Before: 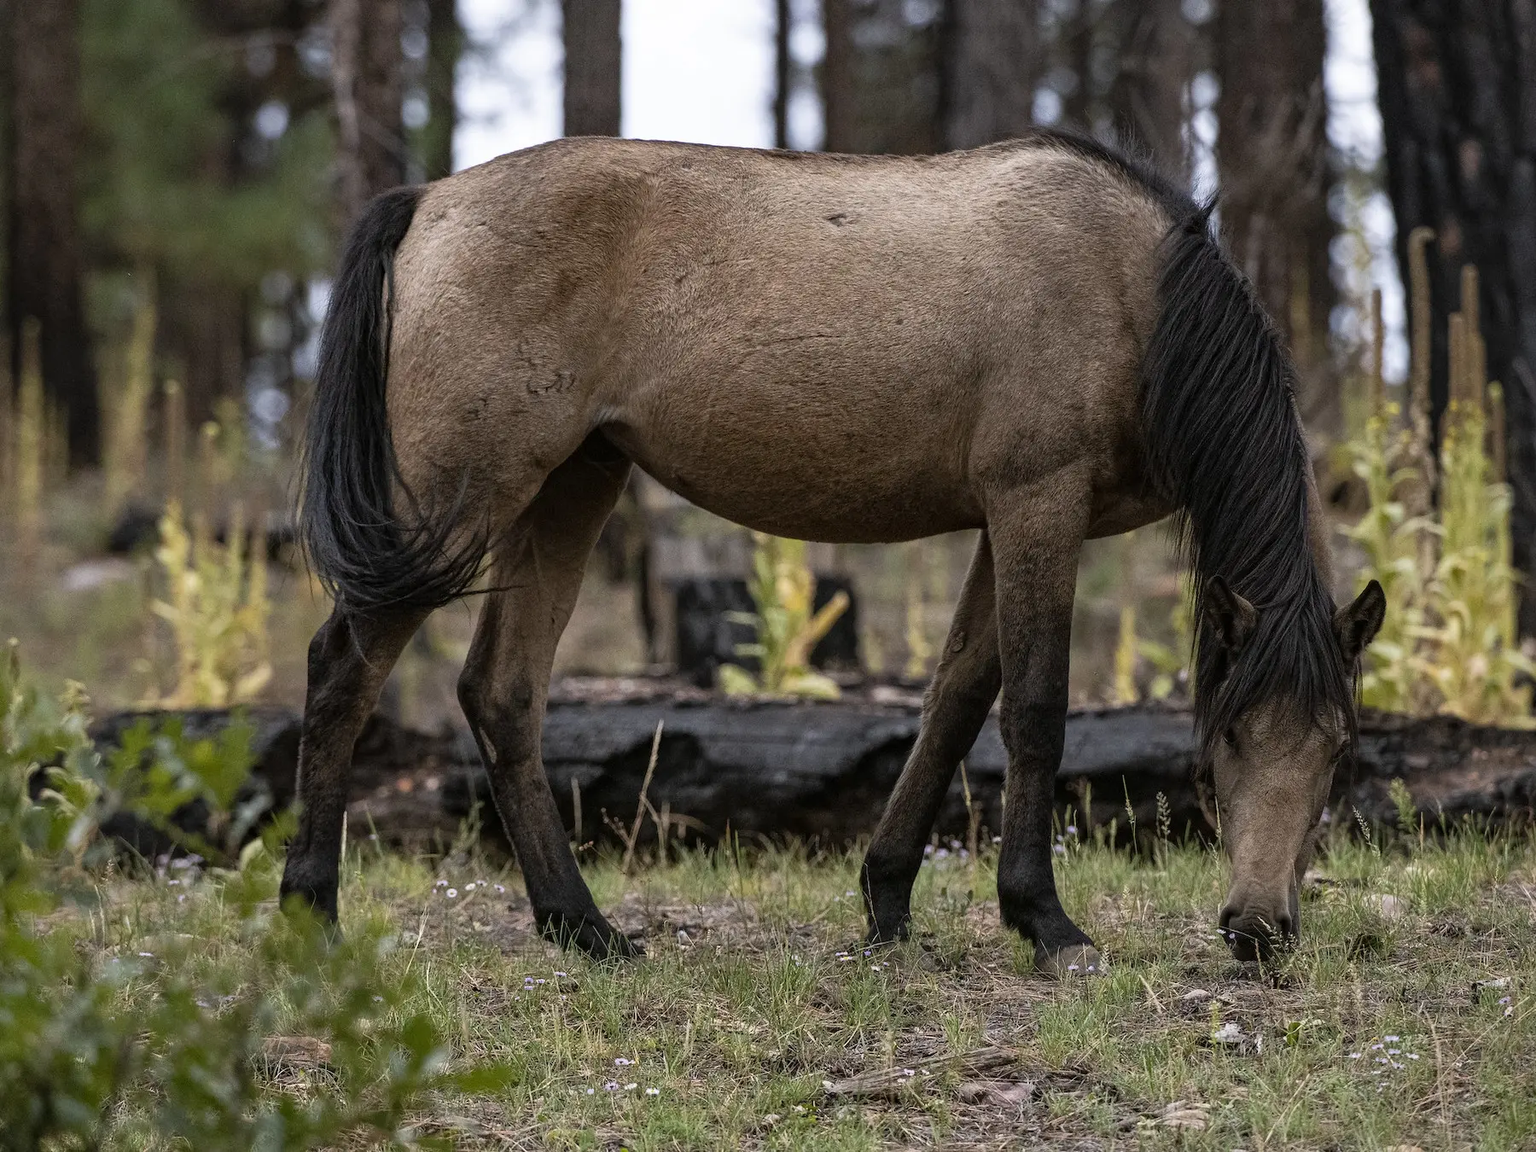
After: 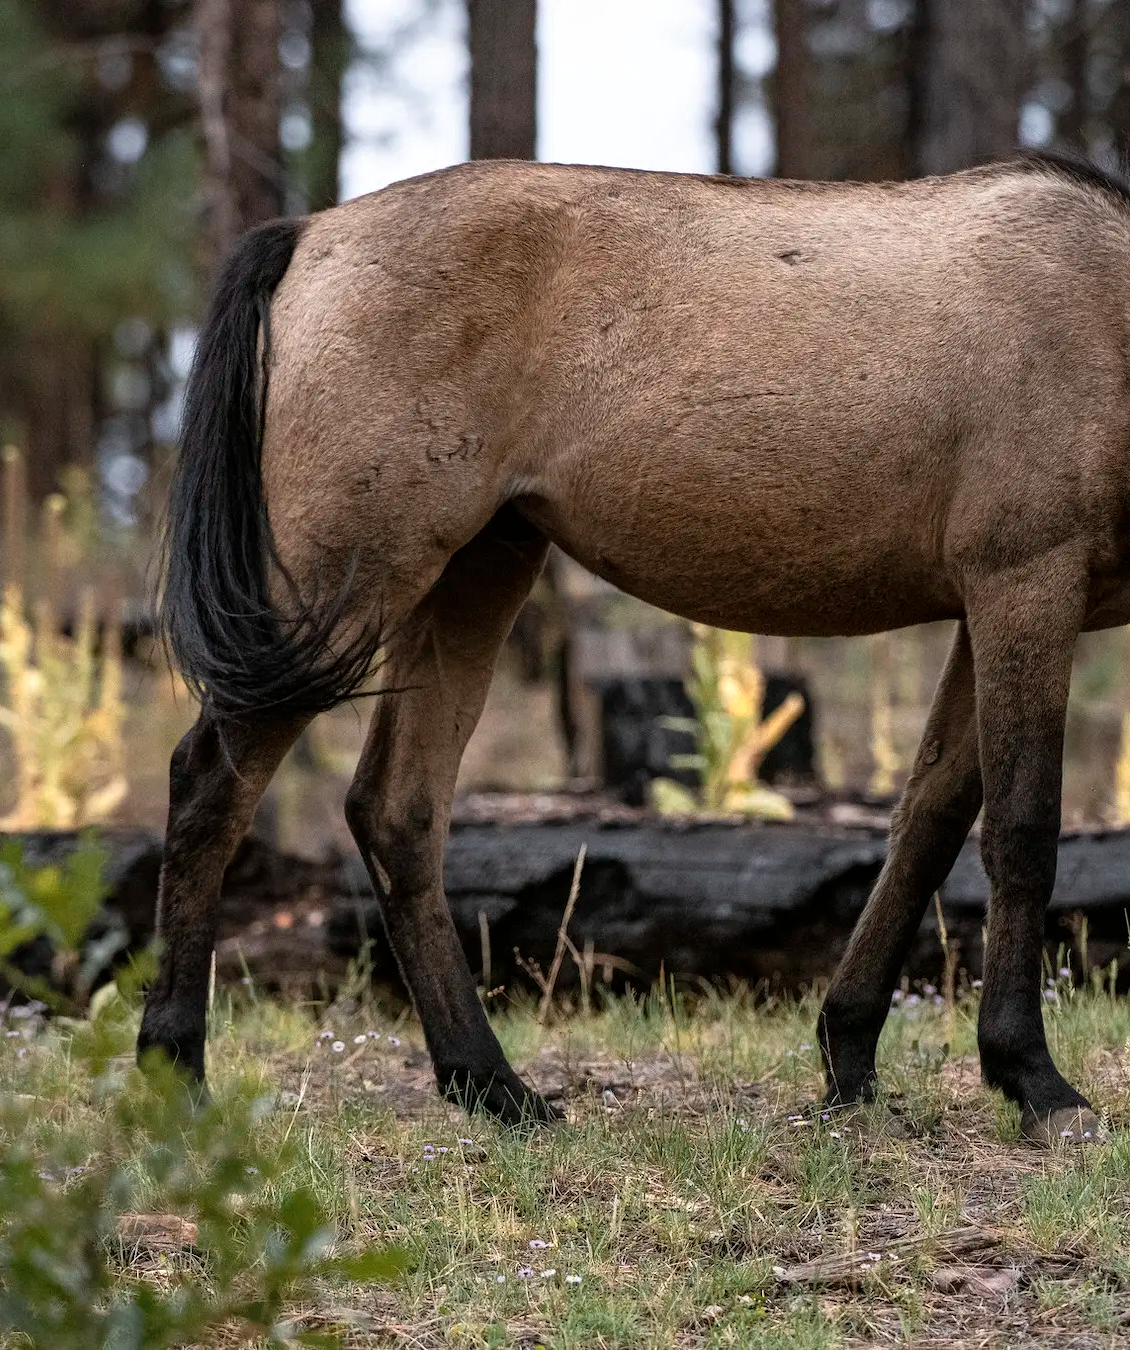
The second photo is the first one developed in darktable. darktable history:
crop: left 10.644%, right 26.528%
color zones: curves: ch0 [(0.018, 0.548) (0.197, 0.654) (0.425, 0.447) (0.605, 0.658) (0.732, 0.579)]; ch1 [(0.105, 0.531) (0.224, 0.531) (0.386, 0.39) (0.618, 0.456) (0.732, 0.456) (0.956, 0.421)]; ch2 [(0.039, 0.583) (0.215, 0.465) (0.399, 0.544) (0.465, 0.548) (0.614, 0.447) (0.724, 0.43) (0.882, 0.623) (0.956, 0.632)]
